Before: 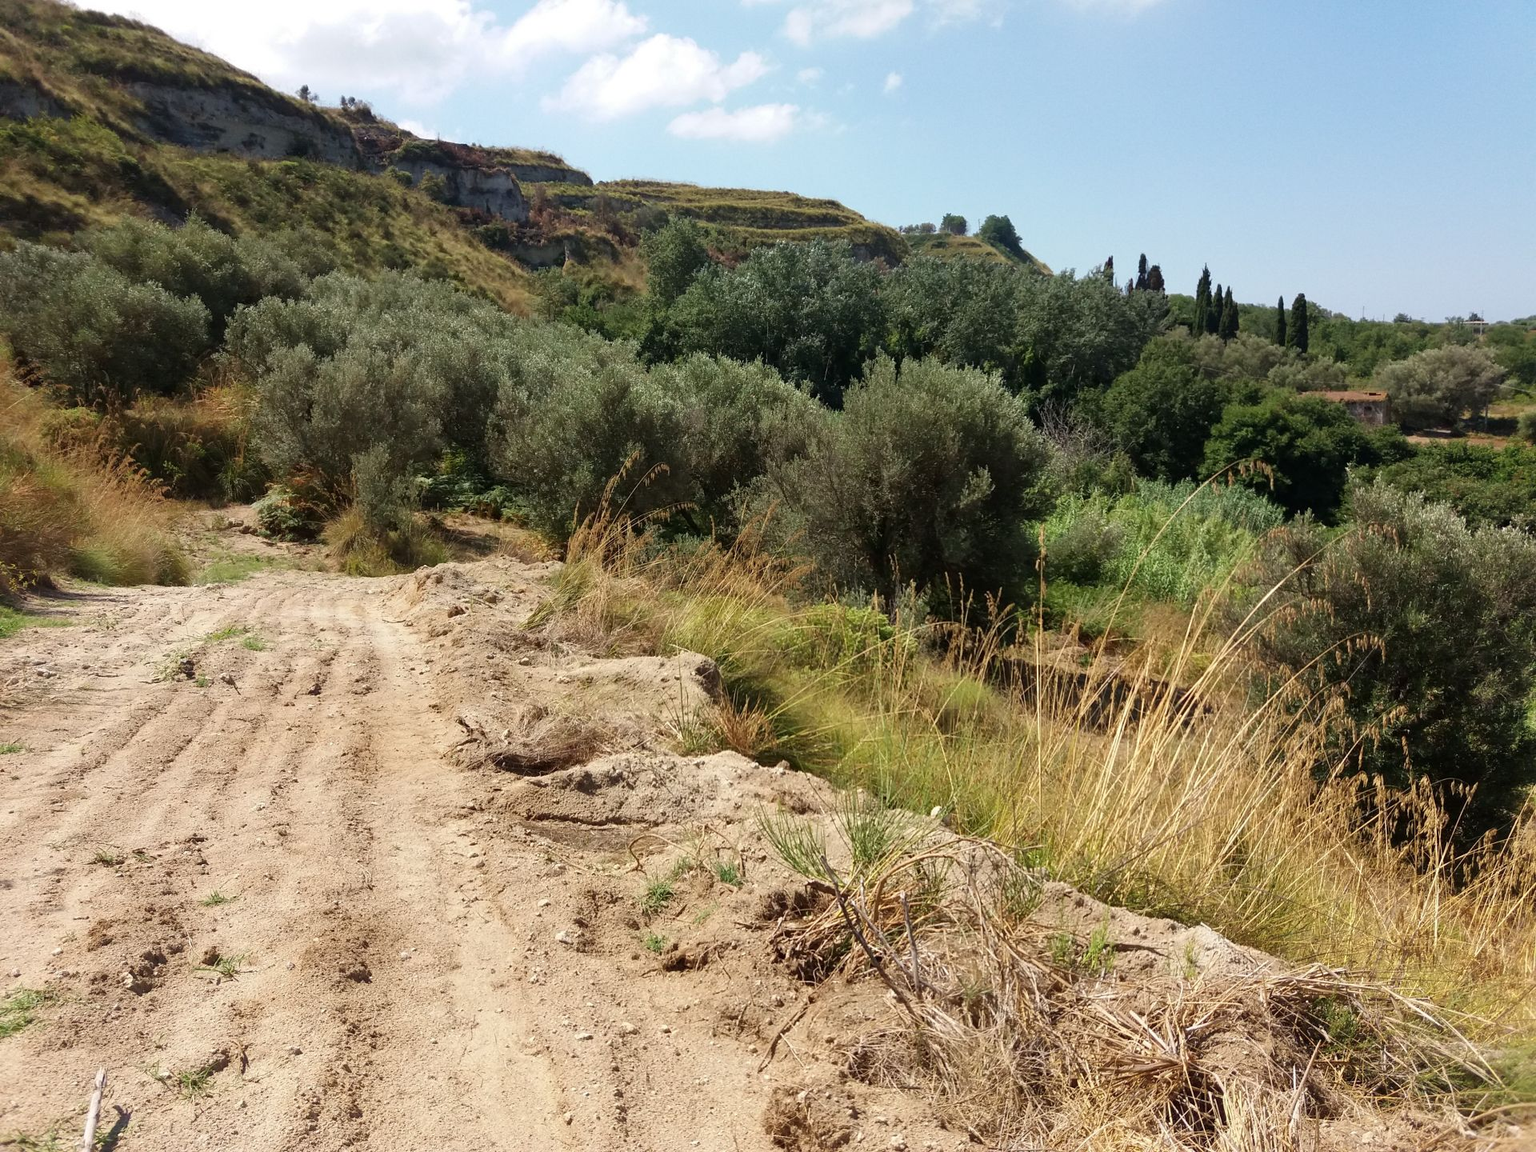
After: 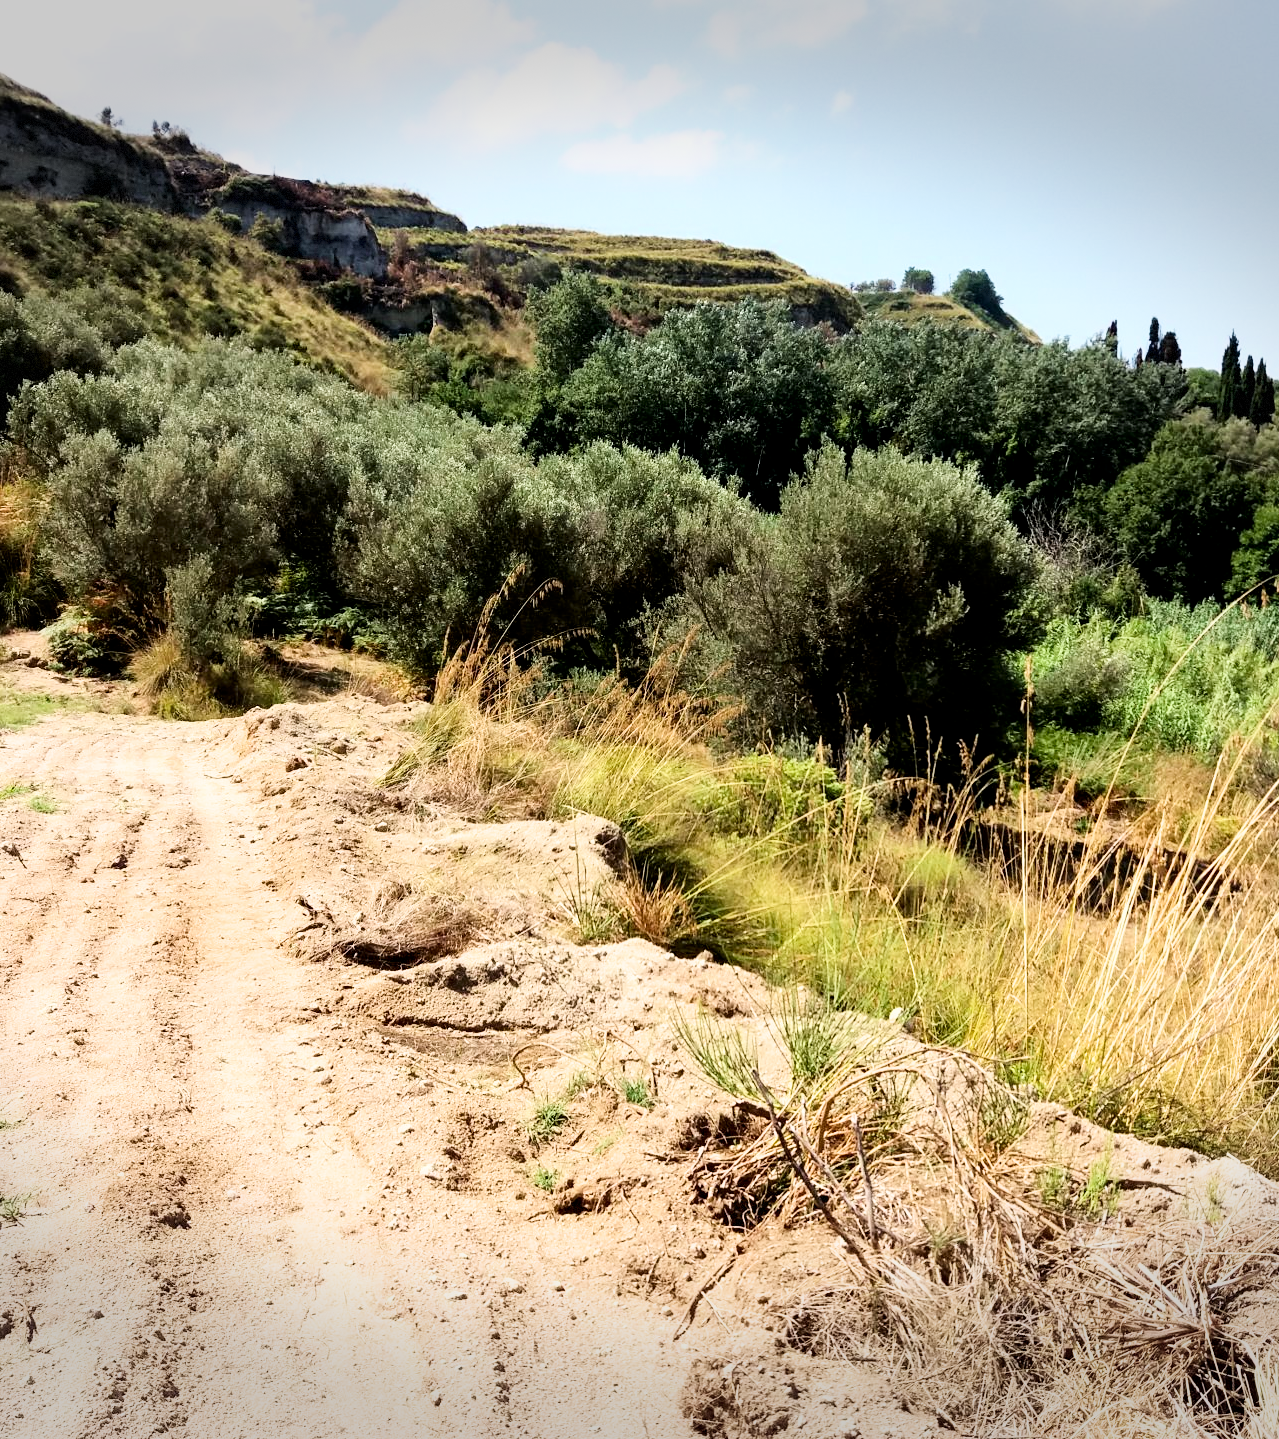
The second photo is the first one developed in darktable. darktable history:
filmic rgb: black relative exposure -3.86 EV, white relative exposure 3.48 EV, hardness 2.63, contrast 1.103
vignetting: fall-off start 100%, brightness -0.406, saturation -0.3, width/height ratio 1.324, dithering 8-bit output, unbound false
contrast brightness saturation: contrast 0.2, brightness -0.11, saturation 0.1
crop and rotate: left 14.292%, right 19.041%
exposure: black level correction 0, exposure 1 EV, compensate highlight preservation false
